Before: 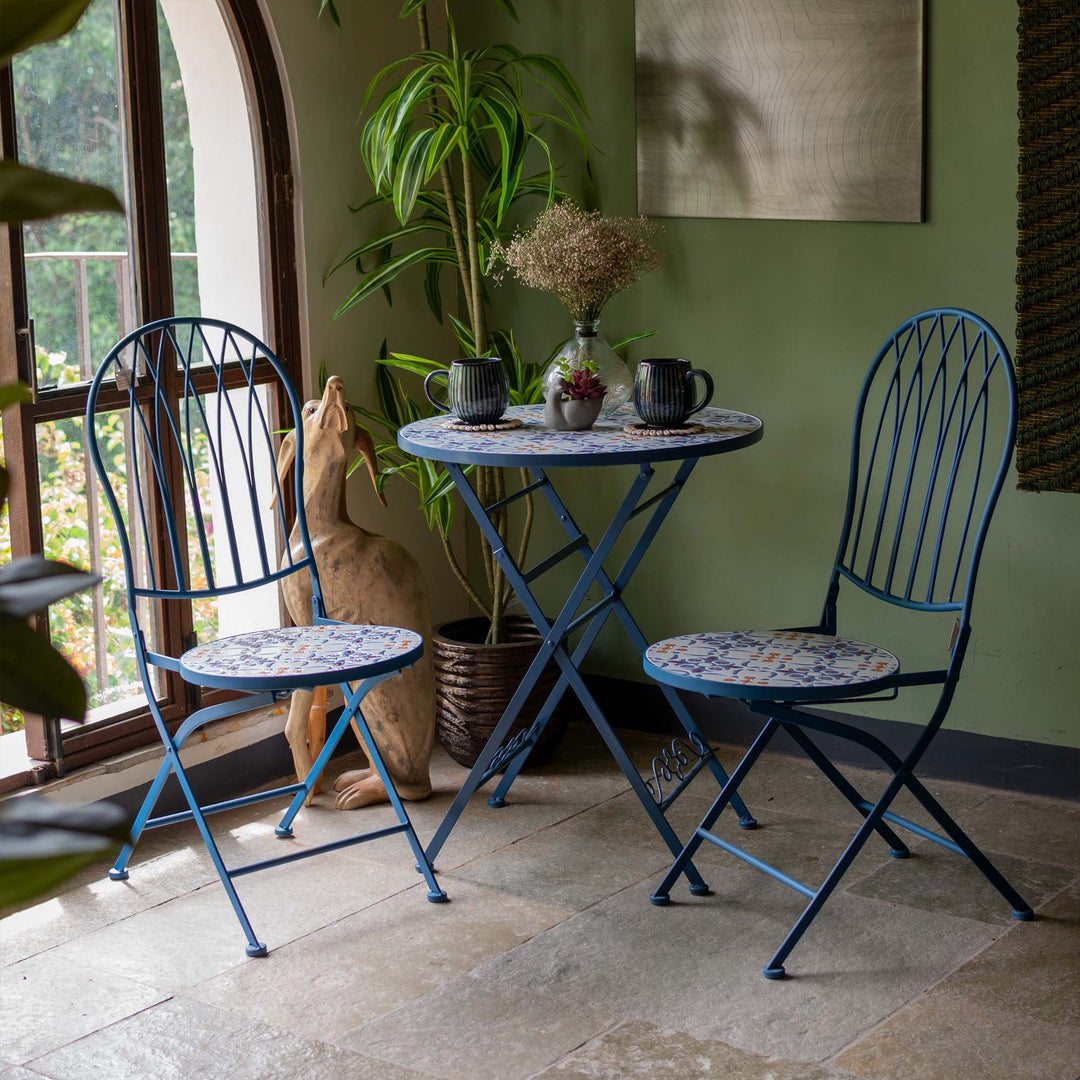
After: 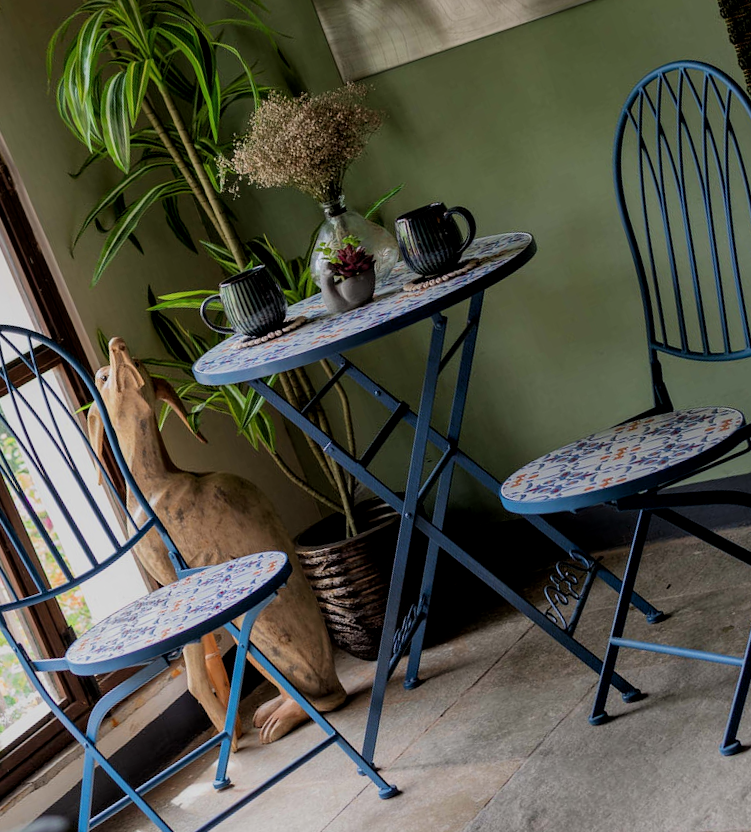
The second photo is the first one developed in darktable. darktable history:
local contrast: highlights 107%, shadows 103%, detail 119%, midtone range 0.2
crop and rotate: angle 20°, left 6.937%, right 3.857%, bottom 1.151%
filmic rgb: black relative exposure -7.65 EV, white relative exposure 4.56 EV, threshold 5.98 EV, hardness 3.61, color science v6 (2022), enable highlight reconstruction true
